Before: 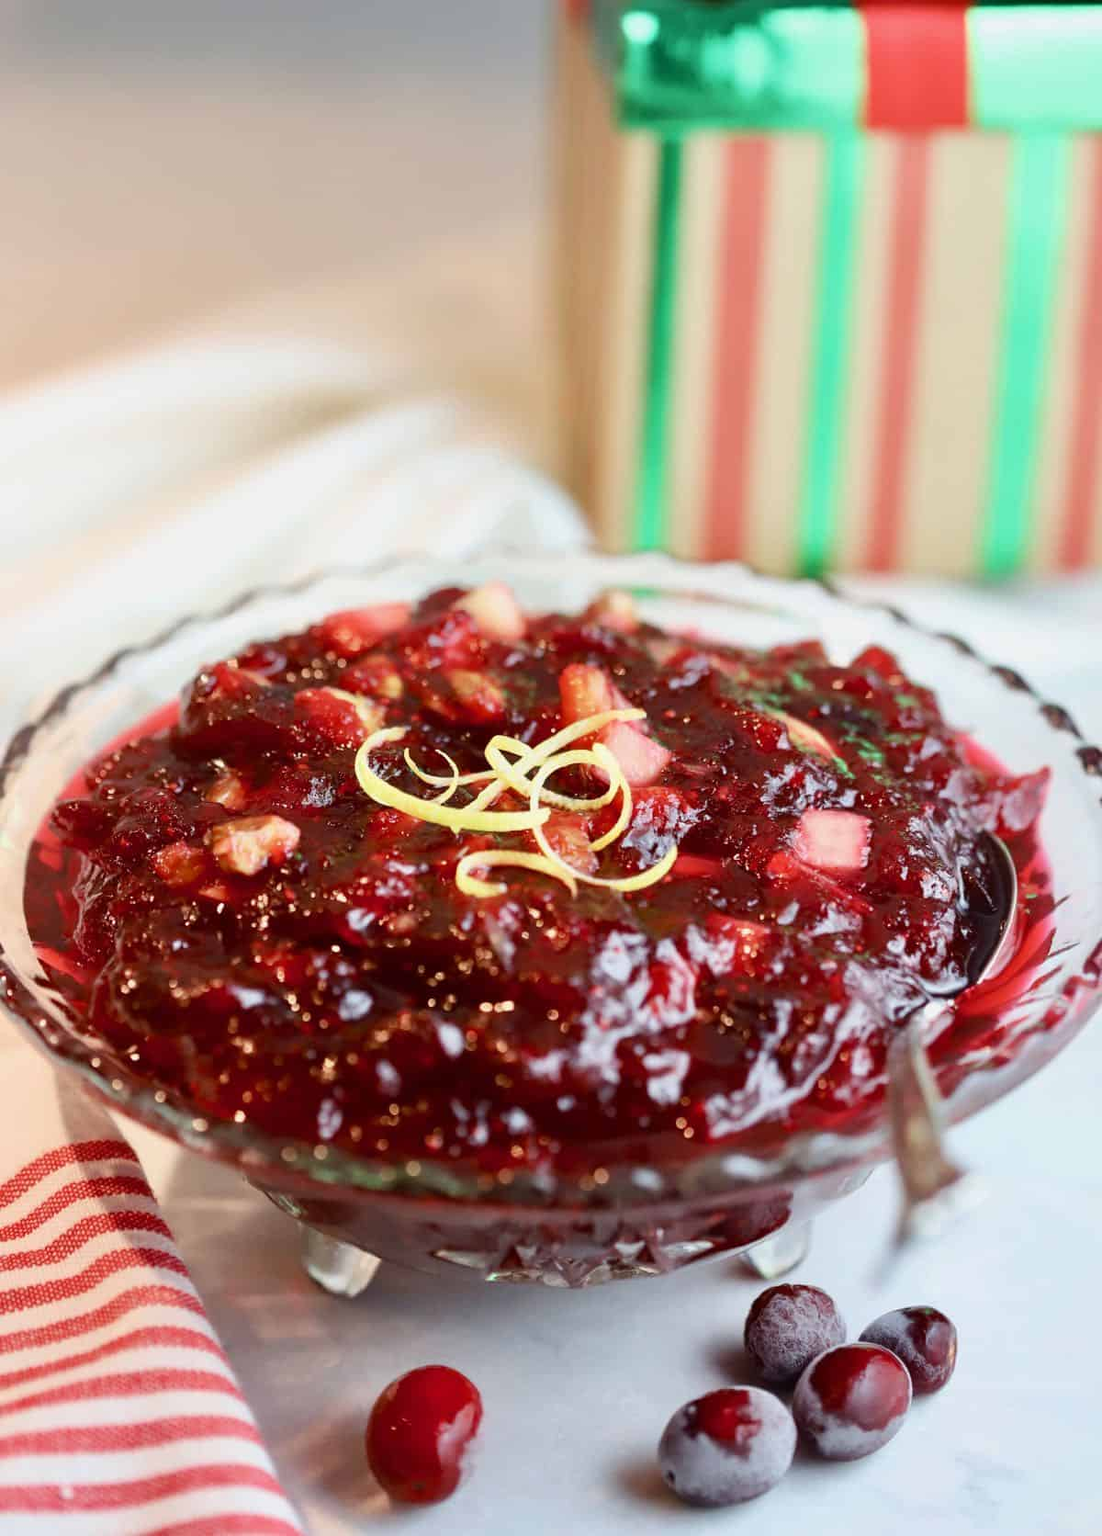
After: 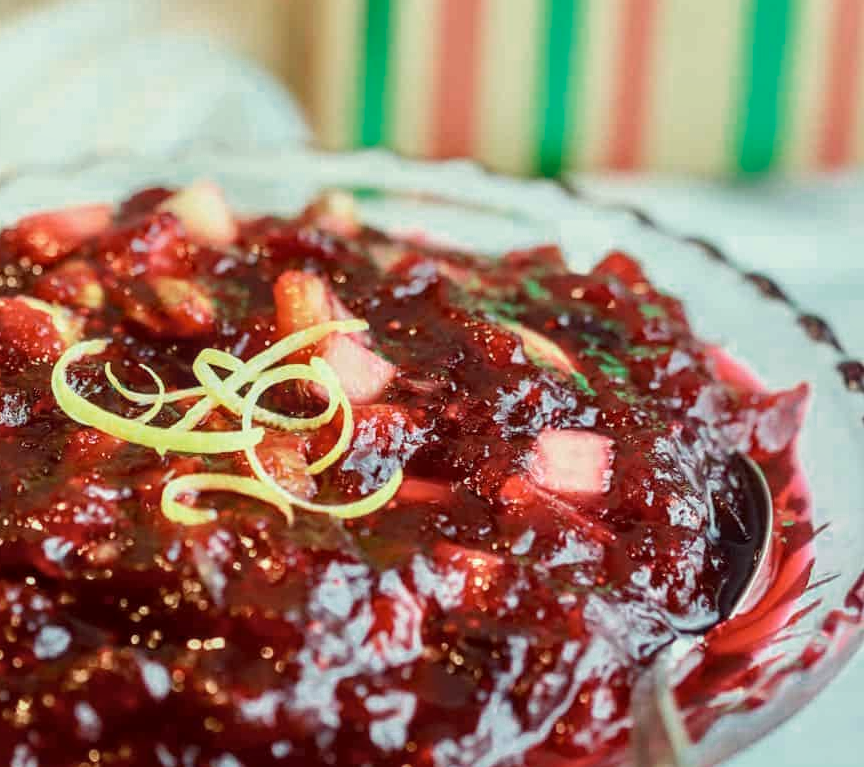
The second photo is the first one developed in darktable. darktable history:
local contrast: on, module defaults
crop and rotate: left 27.938%, top 27.046%, bottom 27.046%
color zones: curves: ch0 [(0.25, 0.5) (0.636, 0.25) (0.75, 0.5)]
color correction: highlights a* -8, highlights b* 3.1
